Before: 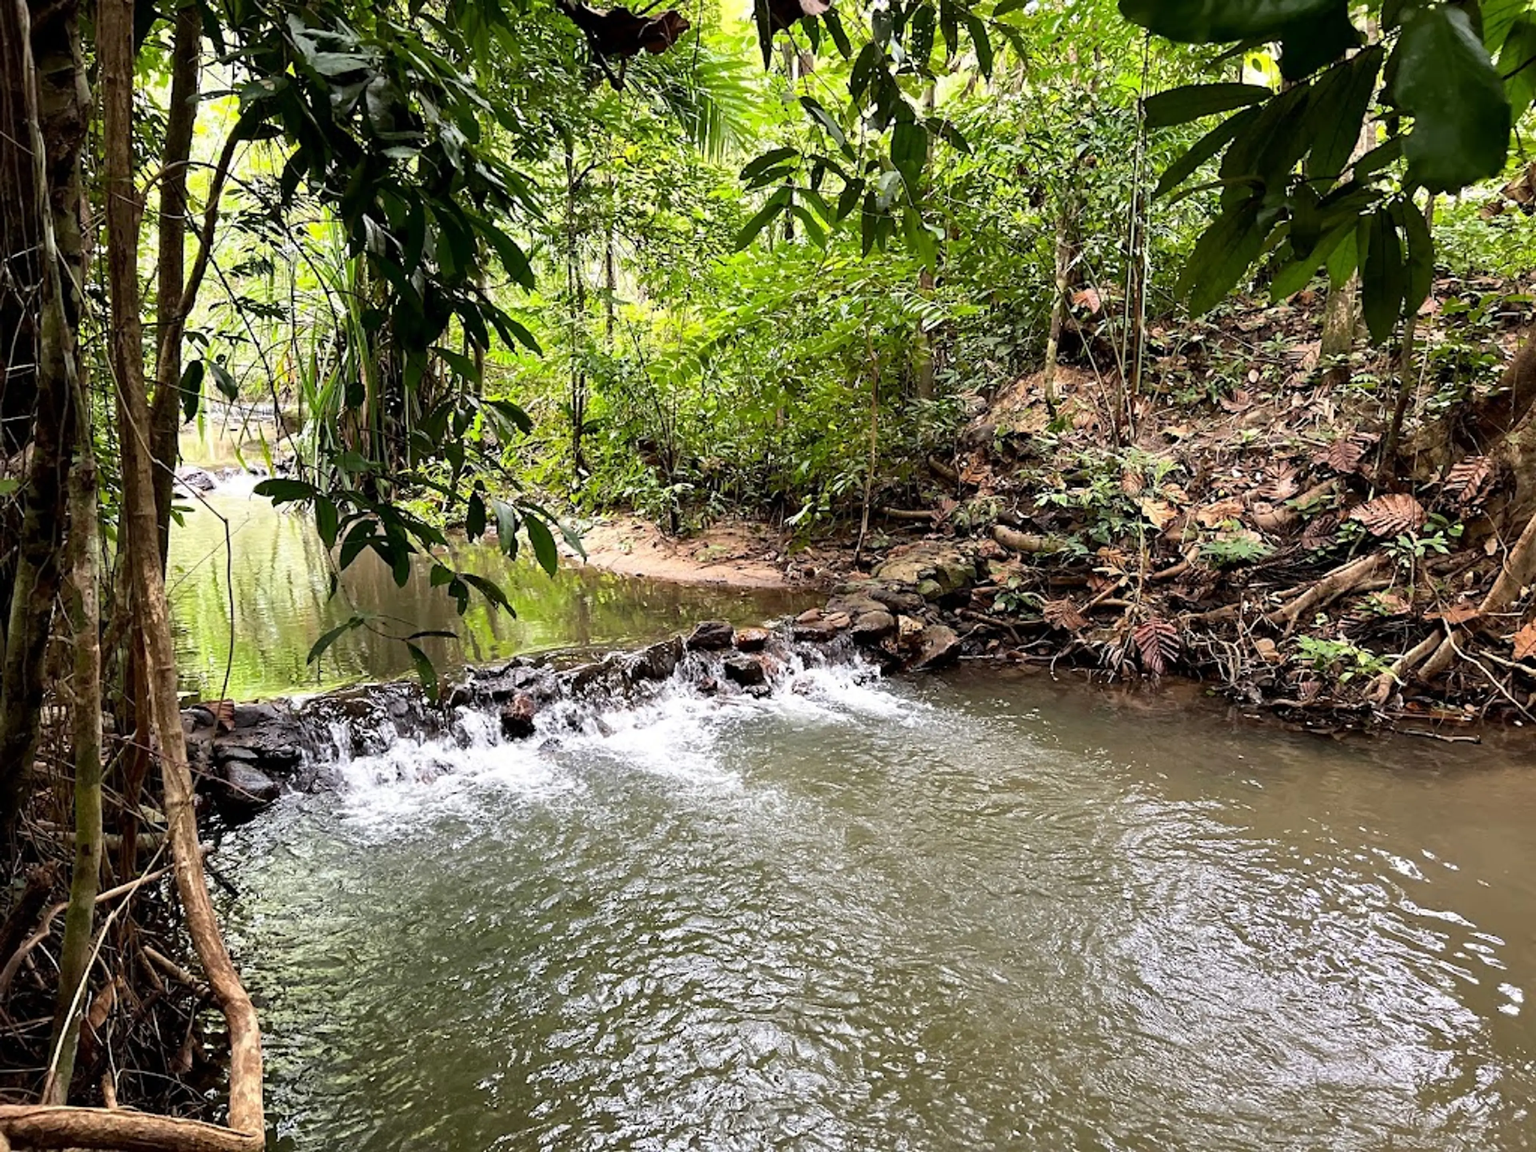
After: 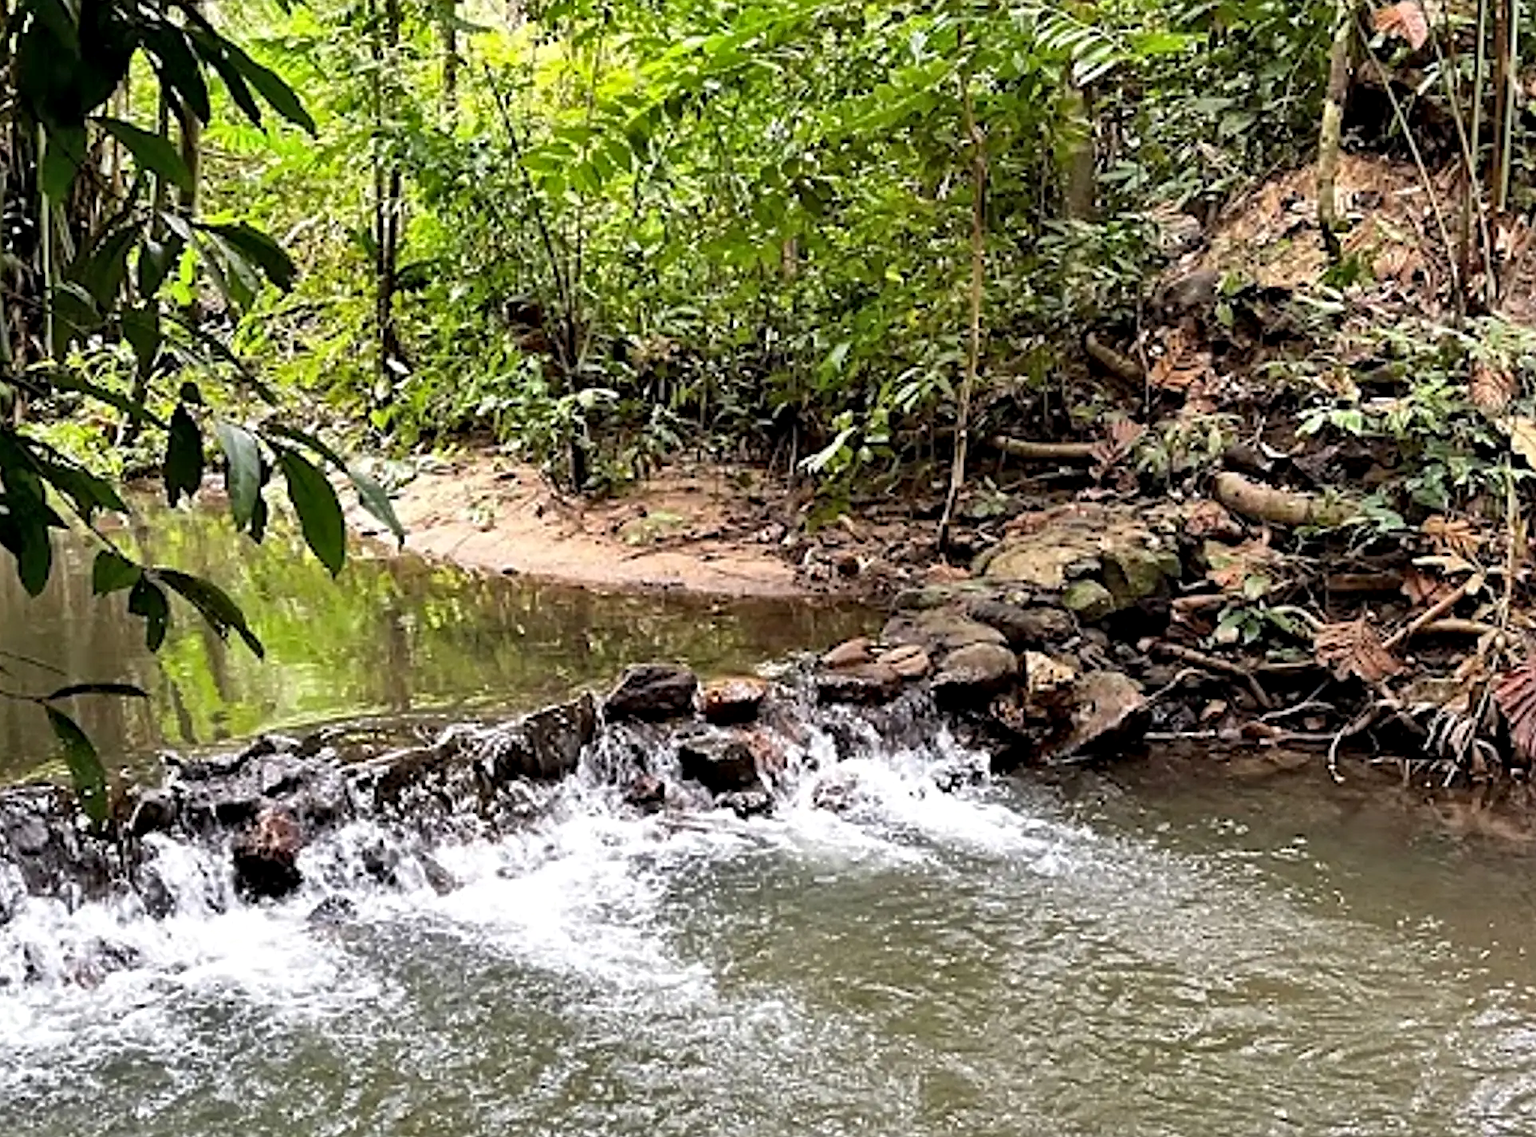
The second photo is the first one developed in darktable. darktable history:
local contrast: highlights 101%, shadows 102%, detail 119%, midtone range 0.2
crop: left 25.009%, top 25.067%, right 24.83%, bottom 25.397%
shadows and highlights: soften with gaussian
sharpen: amount 0.493
